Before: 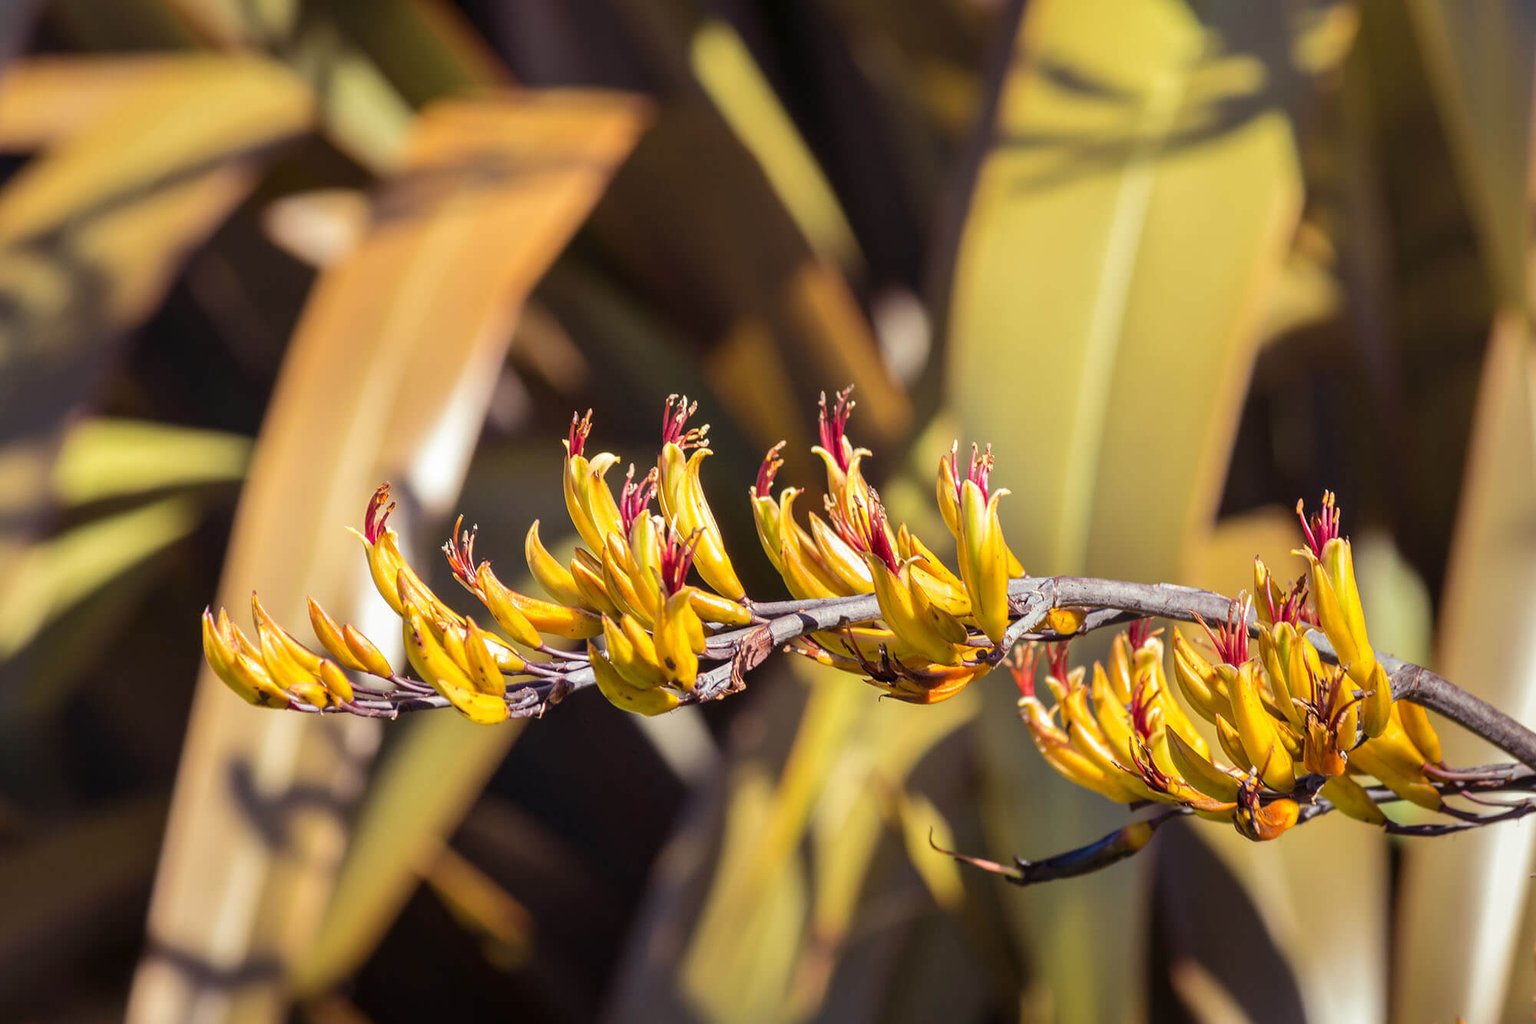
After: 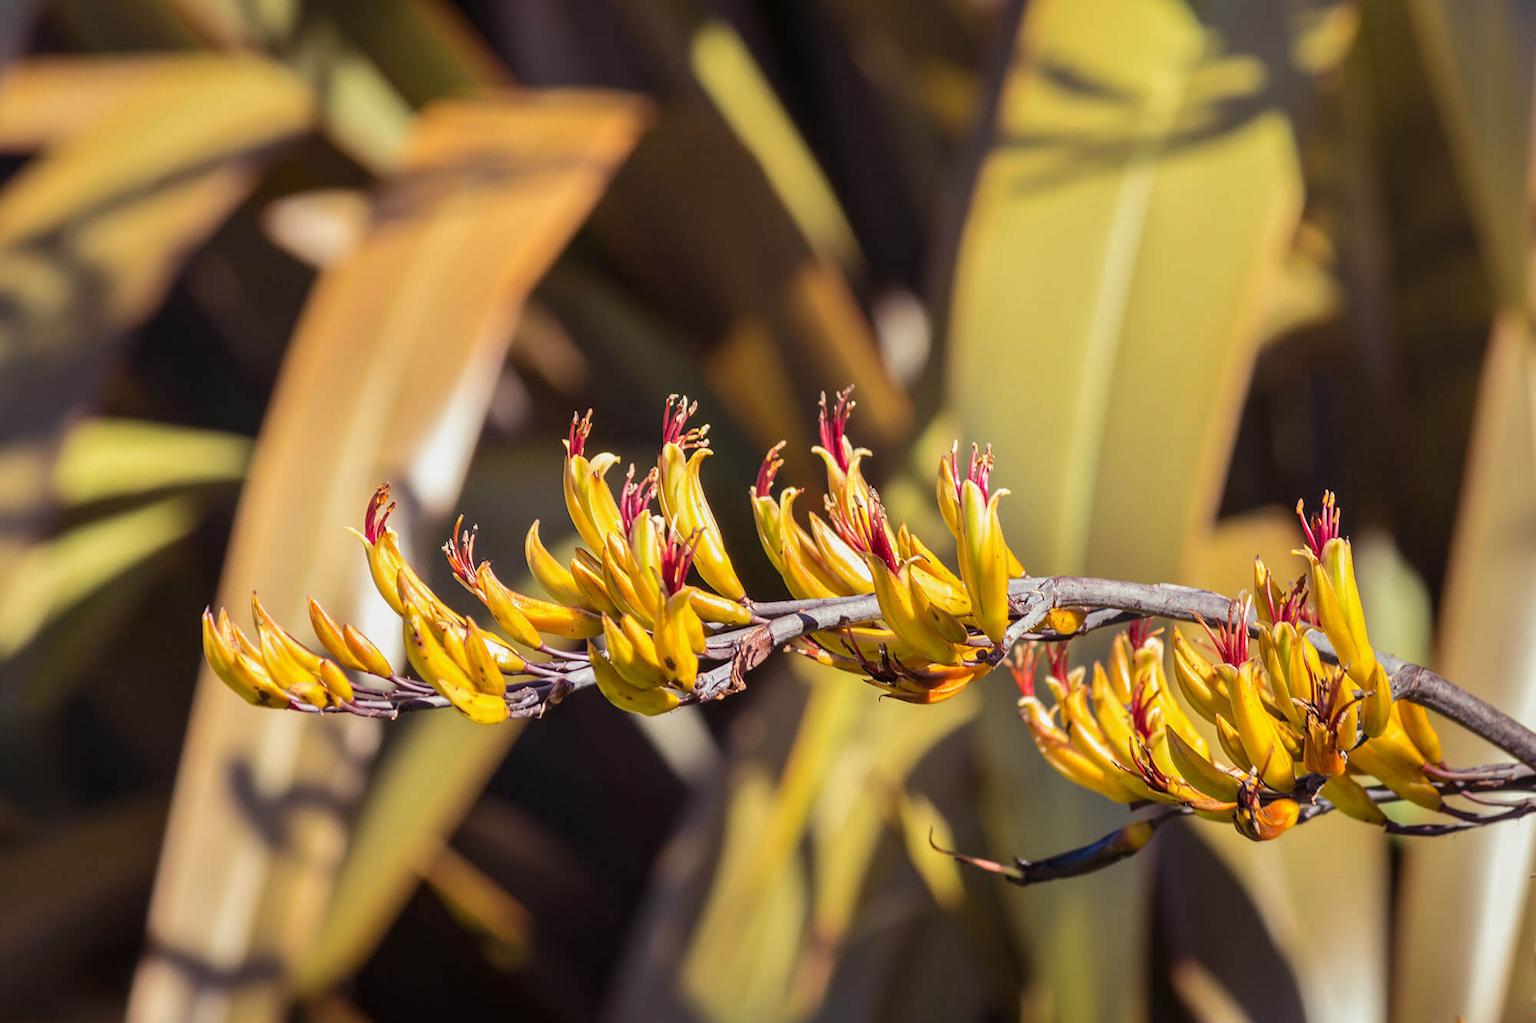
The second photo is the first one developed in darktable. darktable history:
tone equalizer: -8 EV -0.002 EV, -7 EV 0.005 EV, -6 EV -0.009 EV, -5 EV 0.011 EV, -4 EV -0.012 EV, -3 EV 0.007 EV, -2 EV -0.062 EV, -1 EV -0.293 EV, +0 EV -0.582 EV, smoothing diameter 2%, edges refinement/feathering 20, mask exposure compensation -1.57 EV, filter diffusion 5
